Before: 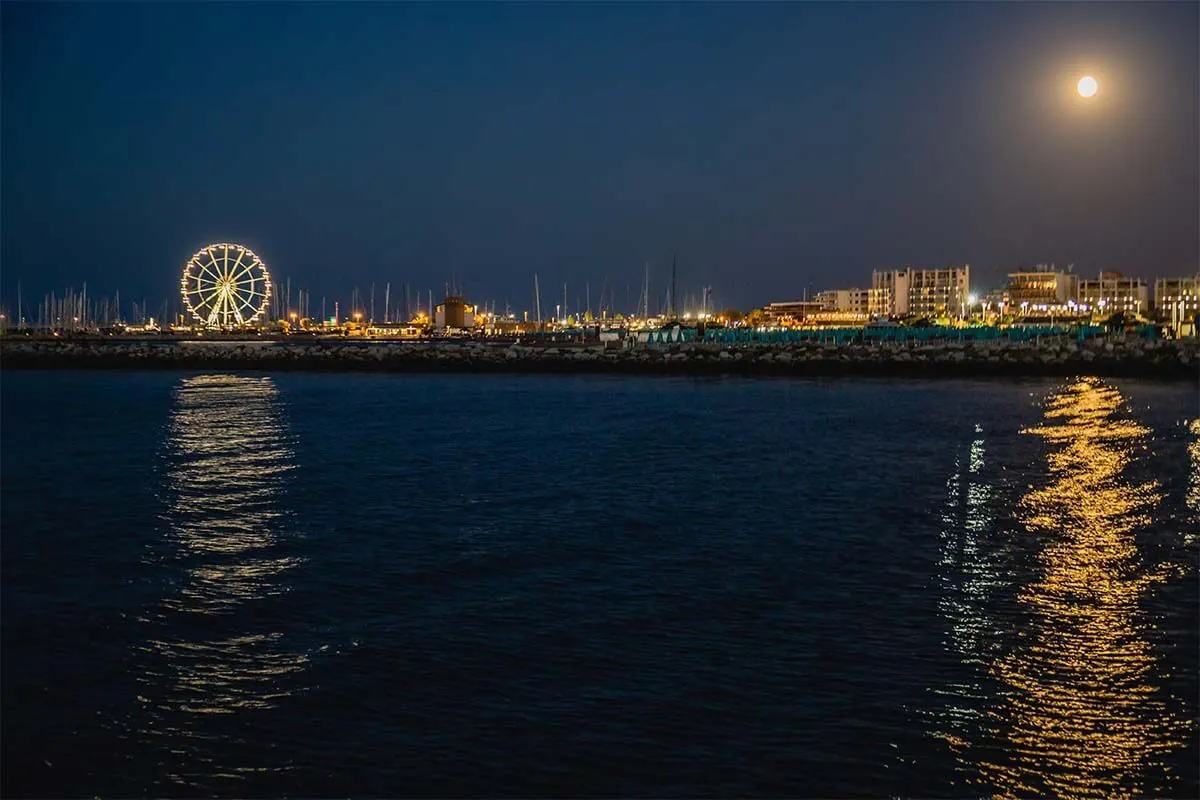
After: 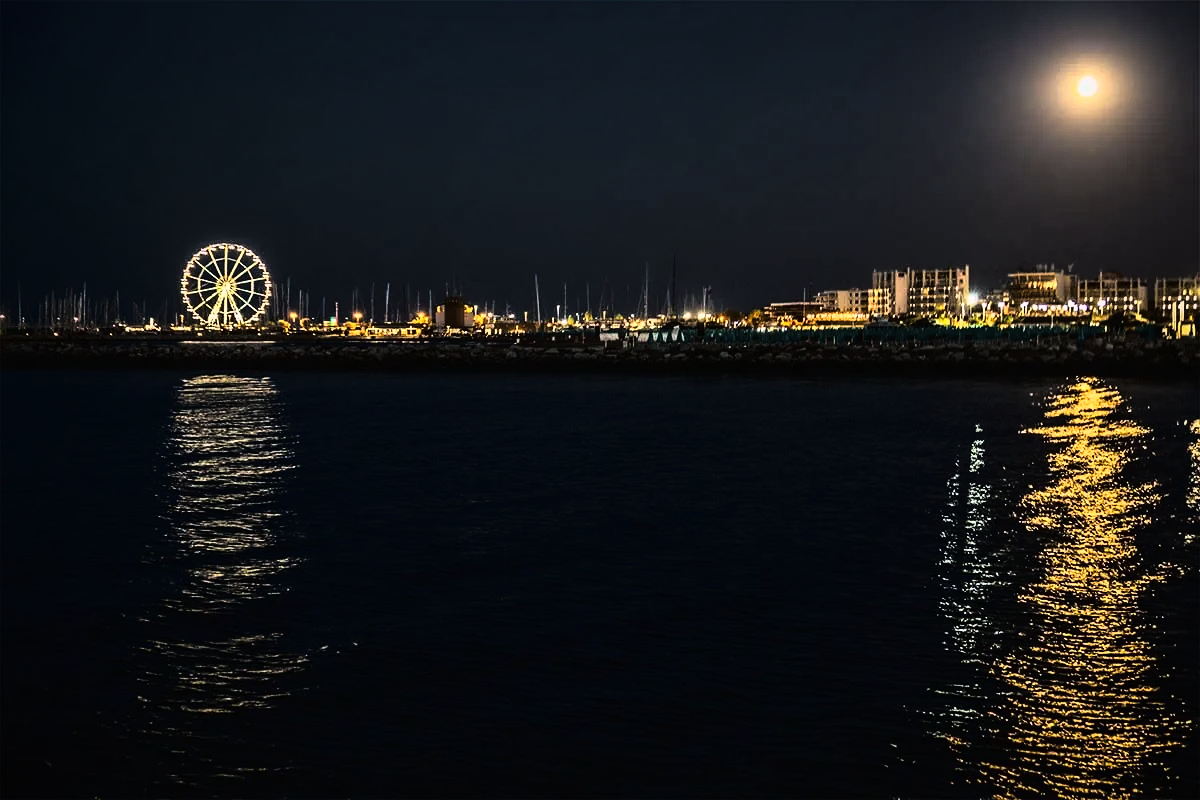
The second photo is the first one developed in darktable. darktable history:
tone curve: curves: ch0 [(0, 0) (0.003, 0.002) (0.011, 0.005) (0.025, 0.011) (0.044, 0.017) (0.069, 0.021) (0.1, 0.027) (0.136, 0.035) (0.177, 0.05) (0.224, 0.076) (0.277, 0.126) (0.335, 0.212) (0.399, 0.333) (0.468, 0.473) (0.543, 0.627) (0.623, 0.784) (0.709, 0.9) (0.801, 0.963) (0.898, 0.988) (1, 1)], color space Lab, linked channels, preserve colors none
vignetting: fall-off radius 60.92%, brightness -0.233, saturation 0.148
